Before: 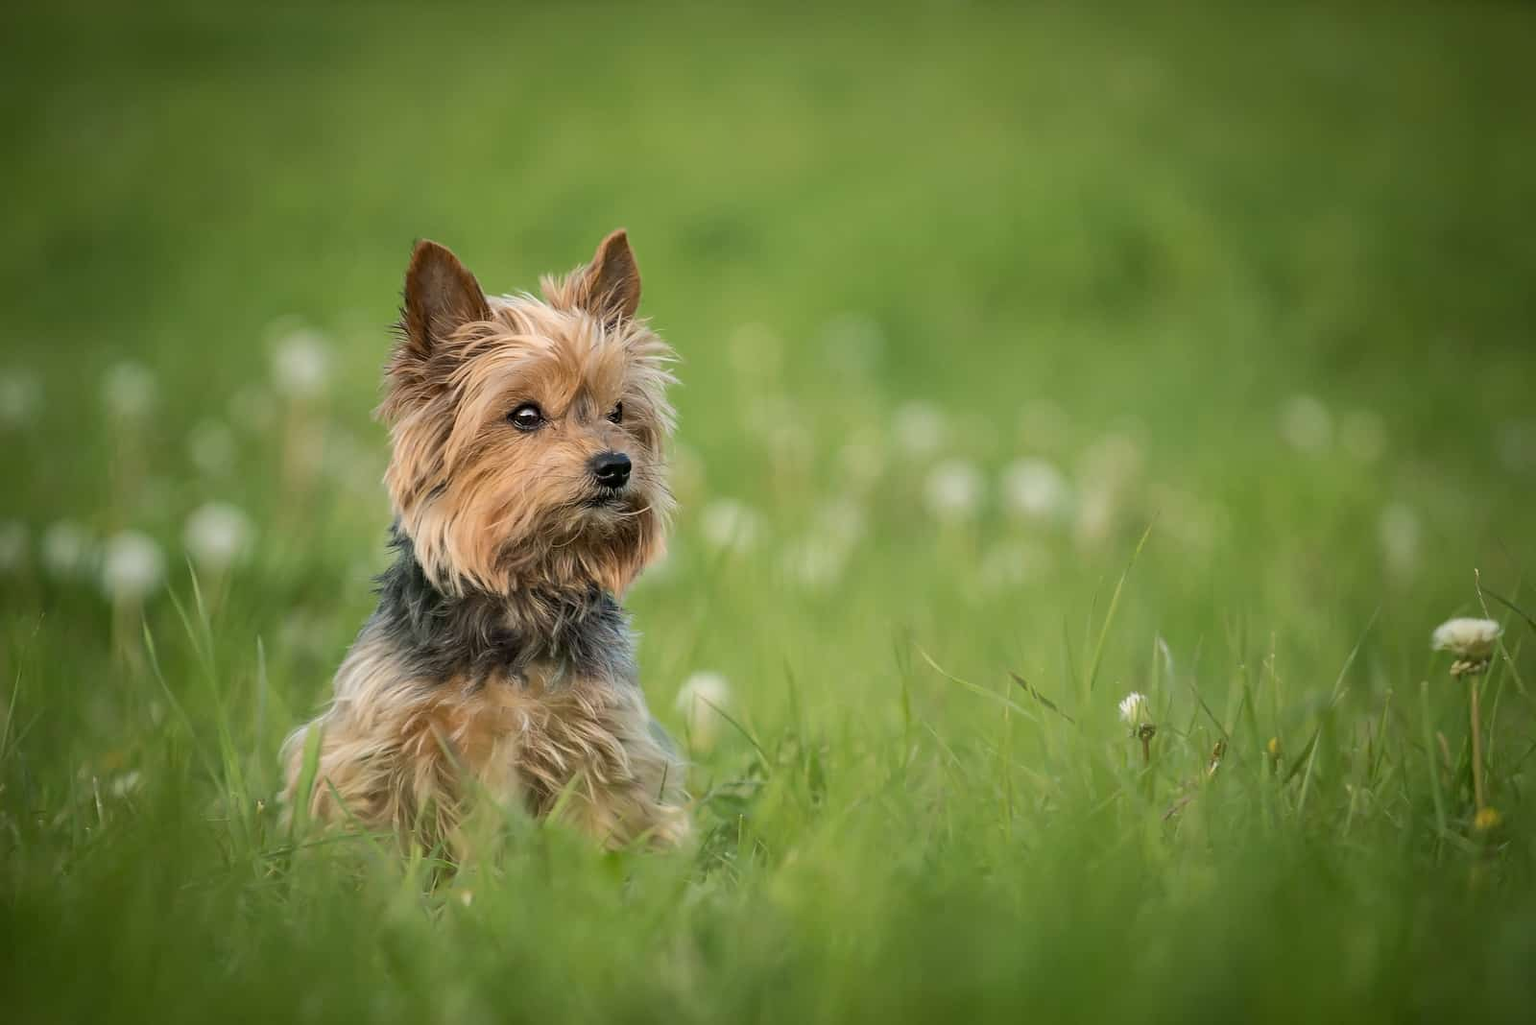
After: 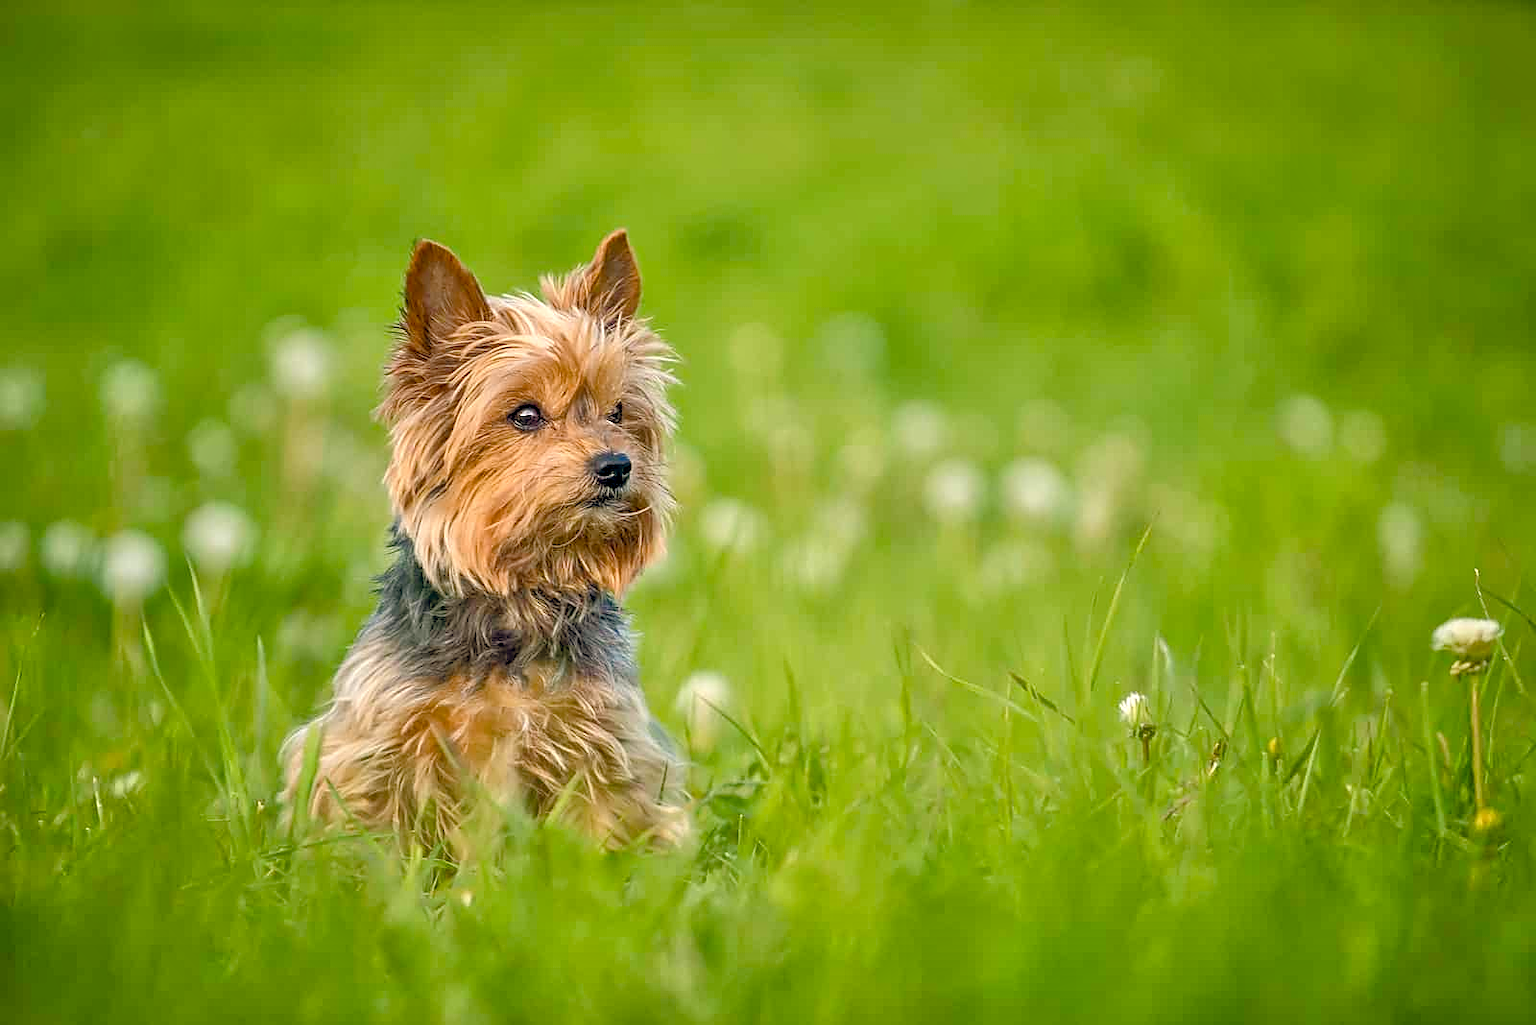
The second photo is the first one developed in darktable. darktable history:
local contrast: on, module defaults
tone equalizer: -7 EV 0.15 EV, -6 EV 0.571 EV, -5 EV 1.16 EV, -4 EV 1.36 EV, -3 EV 1.16 EV, -2 EV 0.6 EV, -1 EV 0.155 EV
color balance rgb: highlights gain › luminance 7.101%, highlights gain › chroma 0.998%, highlights gain › hue 47.52°, global offset › chroma 0.129%, global offset › hue 253.5°, linear chroma grading › global chroma 41.993%, perceptual saturation grading › global saturation 0.775%, perceptual saturation grading › highlights -18.601%, perceptual saturation grading › mid-tones 7.084%, perceptual saturation grading › shadows 27.215%
sharpen: on, module defaults
